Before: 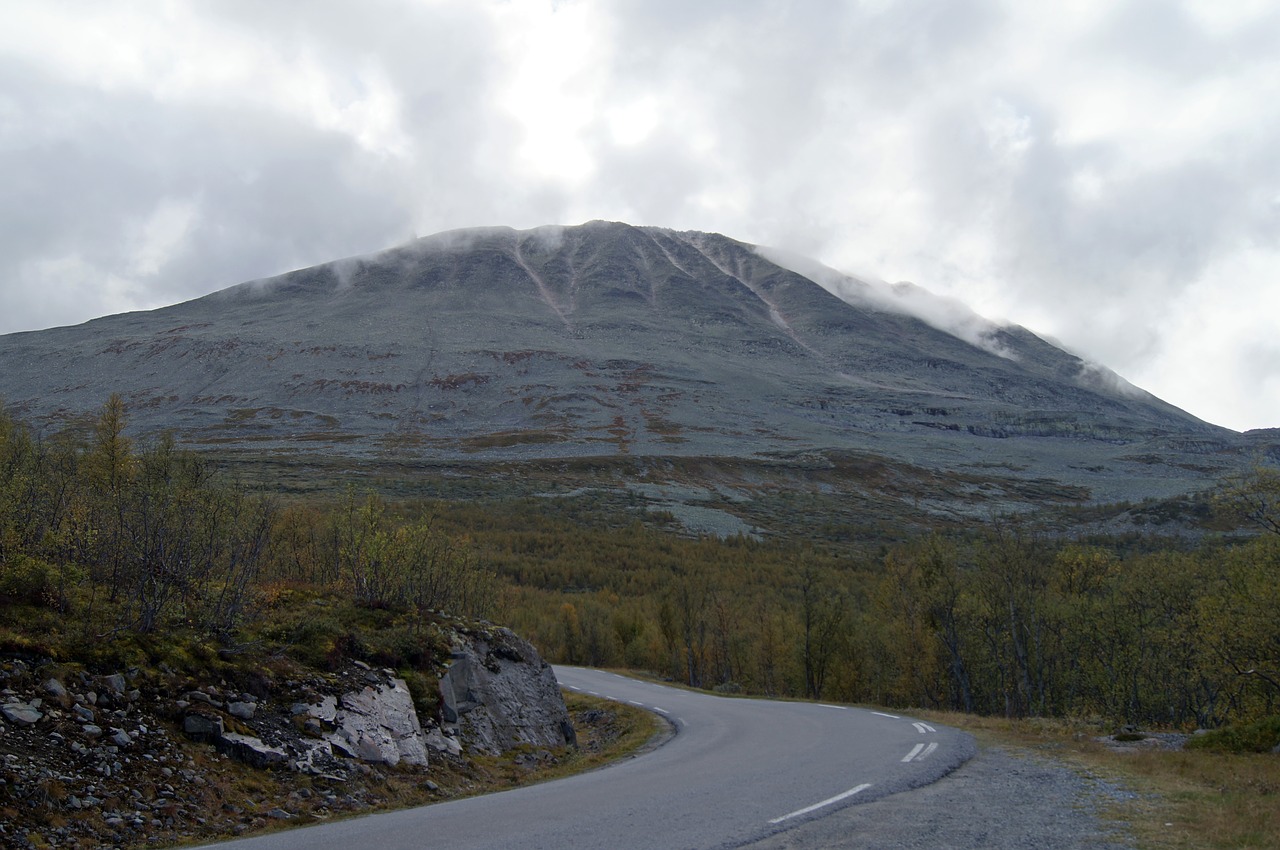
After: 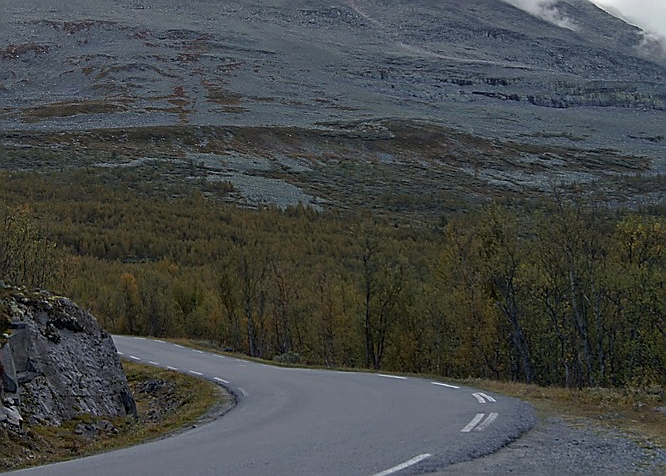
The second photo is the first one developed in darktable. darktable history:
exposure: exposure -0.116 EV, compensate highlight preservation false
crop: left 34.419%, top 38.834%, right 13.539%, bottom 5.123%
sharpen: radius 1.38, amount 1.257, threshold 0.685
